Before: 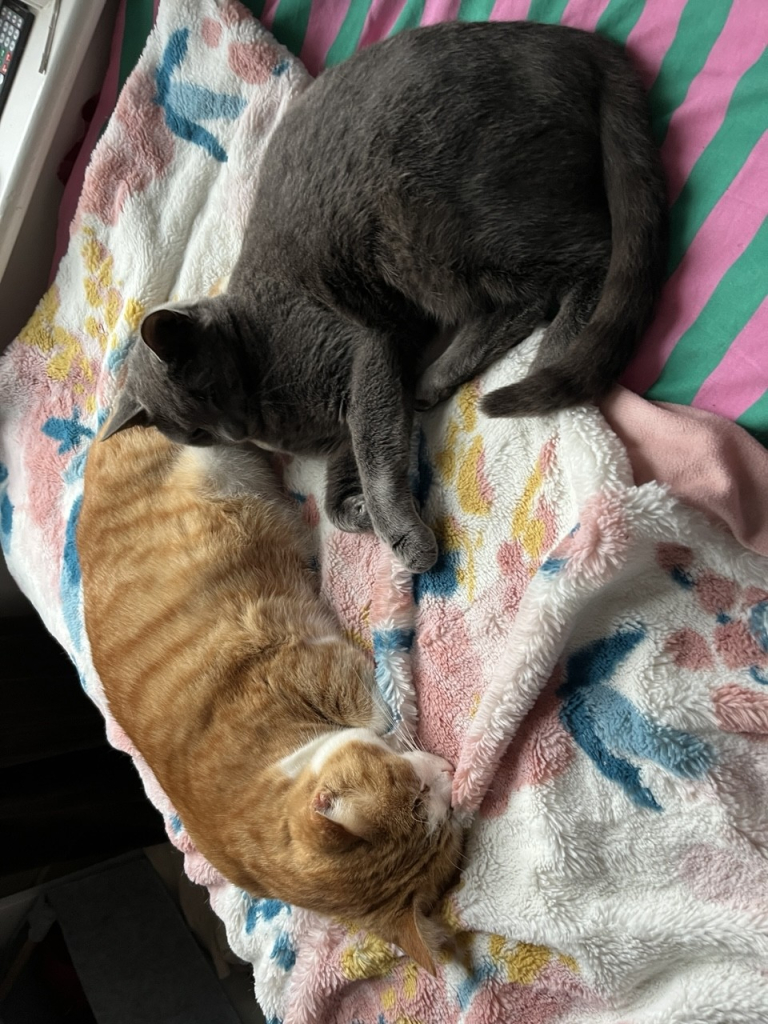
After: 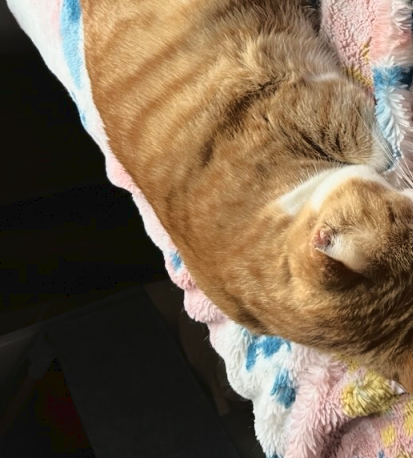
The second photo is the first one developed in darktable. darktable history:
tone curve: curves: ch0 [(0, 0.029) (0.168, 0.142) (0.359, 0.44) (0.469, 0.544) (0.634, 0.722) (0.858, 0.903) (1, 0.968)]; ch1 [(0, 0) (0.437, 0.453) (0.472, 0.47) (0.502, 0.502) (0.54, 0.534) (0.57, 0.592) (0.618, 0.66) (0.699, 0.749) (0.859, 0.919) (1, 1)]; ch2 [(0, 0) (0.33, 0.301) (0.421, 0.443) (0.476, 0.498) (0.505, 0.503) (0.547, 0.557) (0.586, 0.634) (0.608, 0.676) (1, 1)]
crop and rotate: top 55.002%, right 46.211%, bottom 0.193%
